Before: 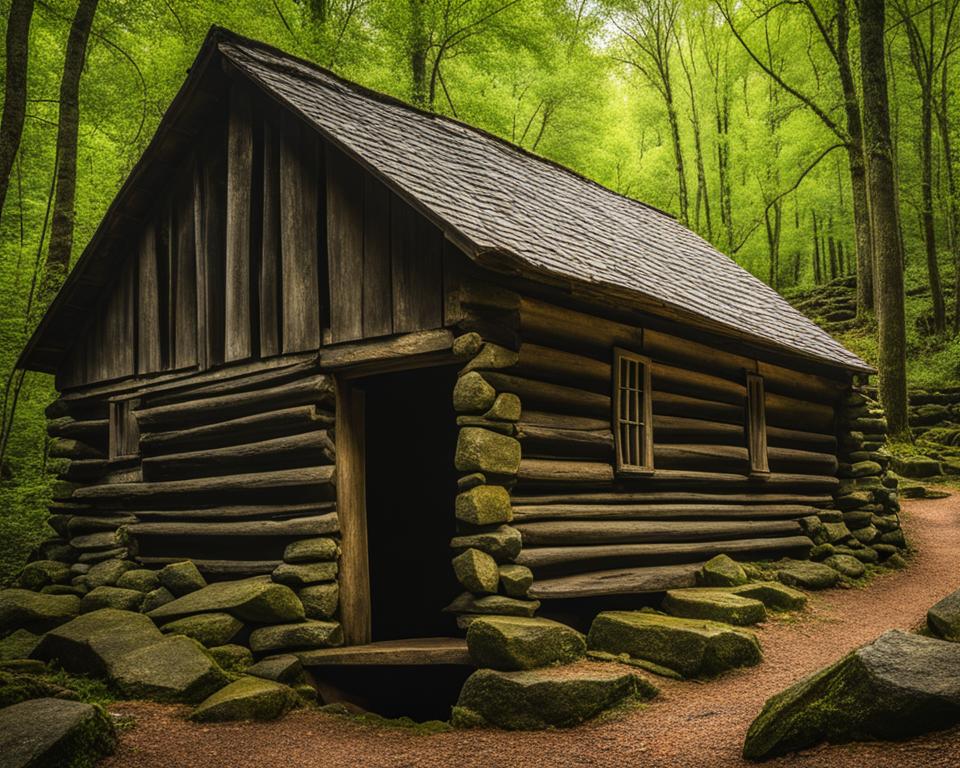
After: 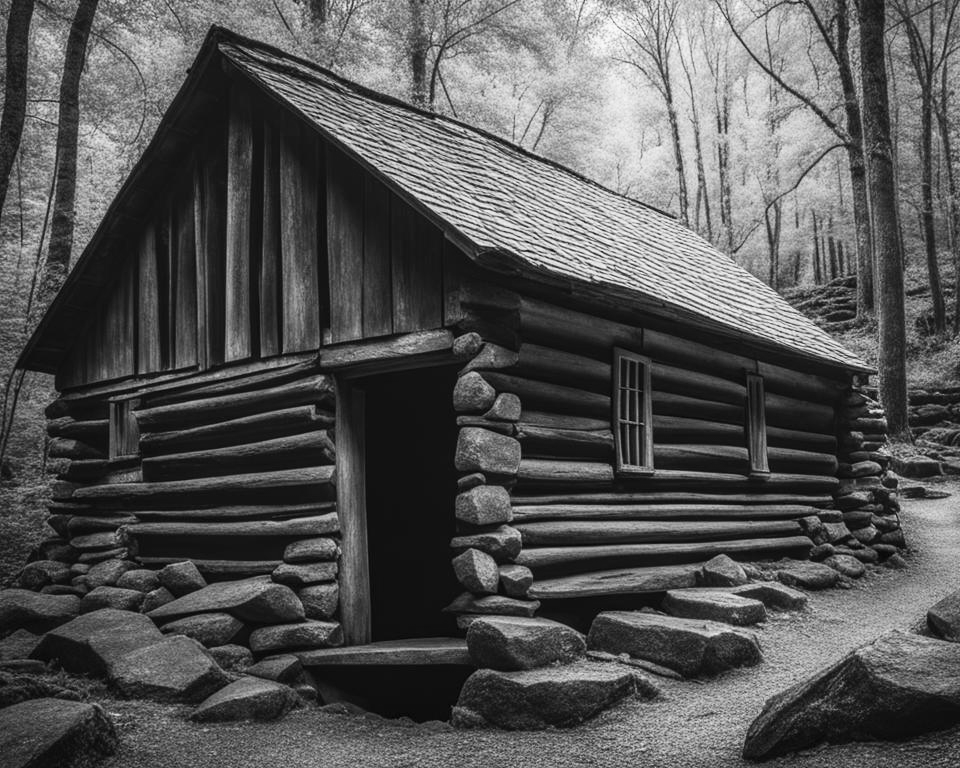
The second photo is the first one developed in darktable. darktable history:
monochrome: on, module defaults
contrast brightness saturation: contrast 0.2, brightness 0.16, saturation 0.22
